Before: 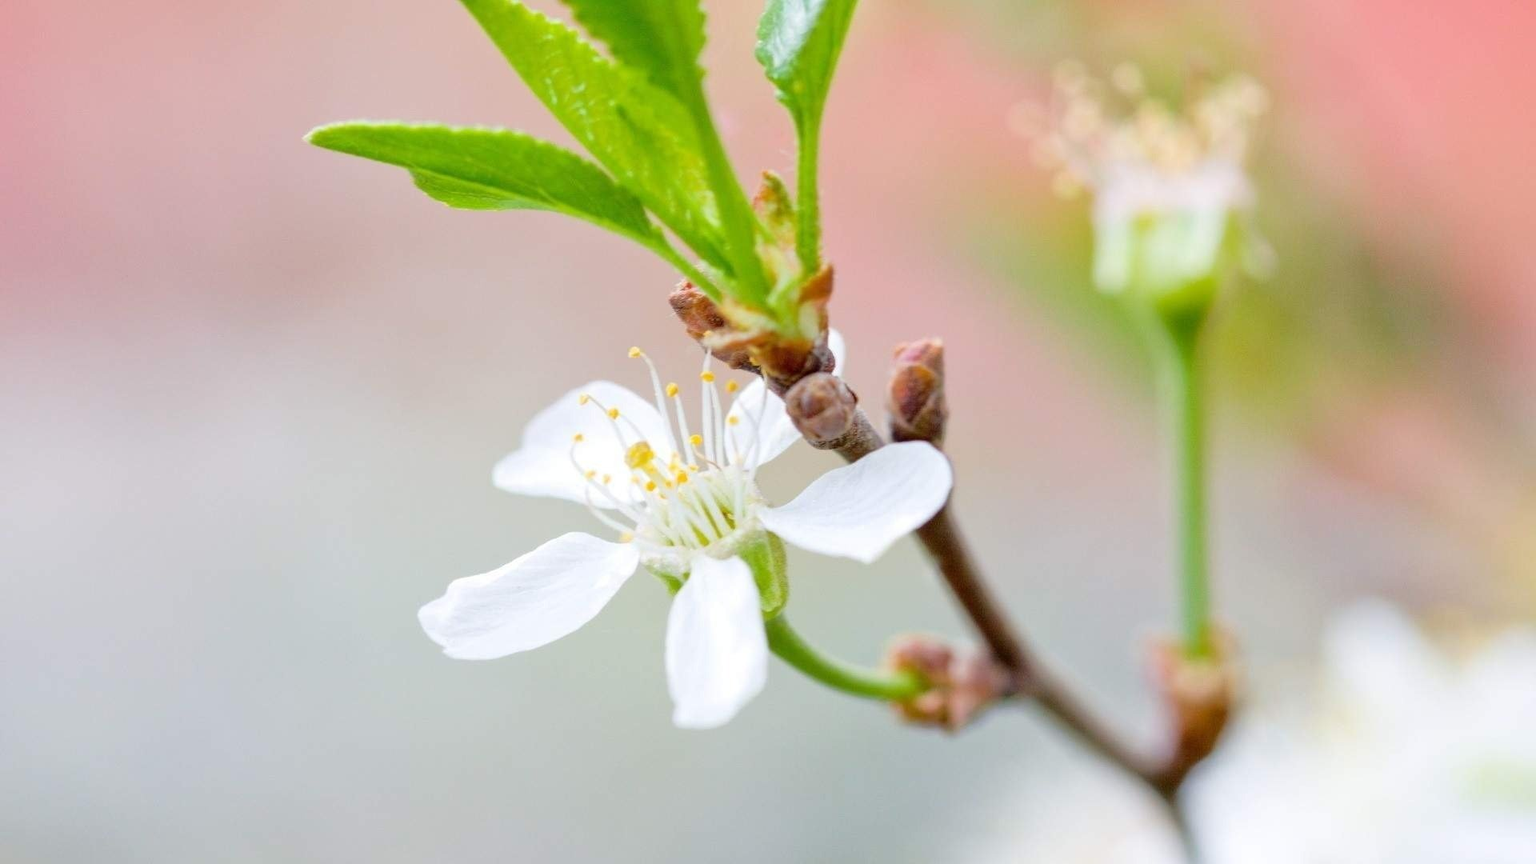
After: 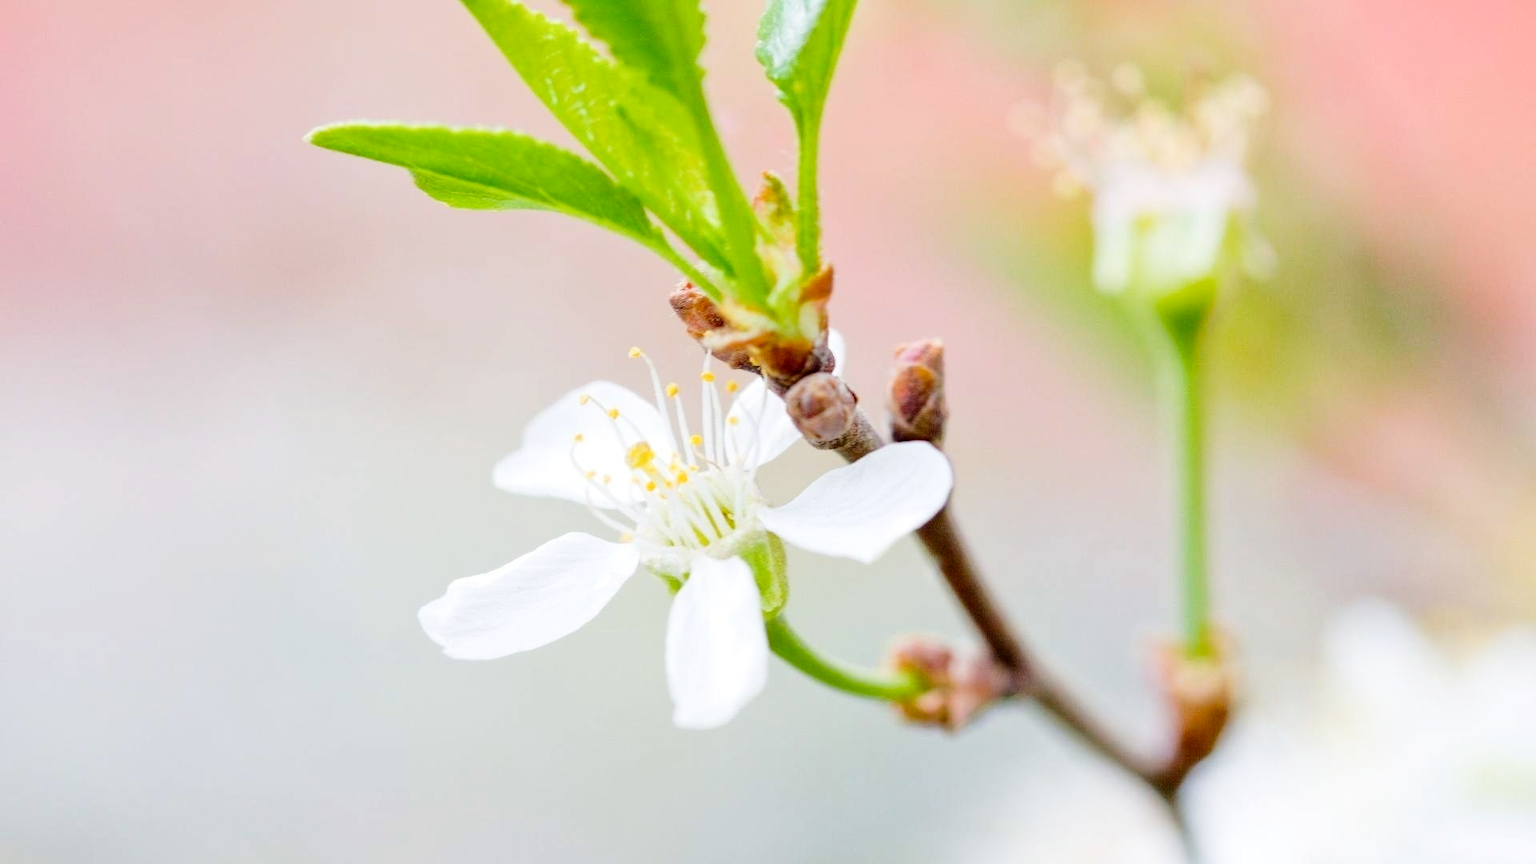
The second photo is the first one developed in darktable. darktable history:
tone curve: curves: ch0 [(0, 0) (0.004, 0.001) (0.133, 0.112) (0.325, 0.362) (0.832, 0.893) (1, 1)], preserve colors none
tone equalizer: edges refinement/feathering 500, mask exposure compensation -1.57 EV, preserve details no
